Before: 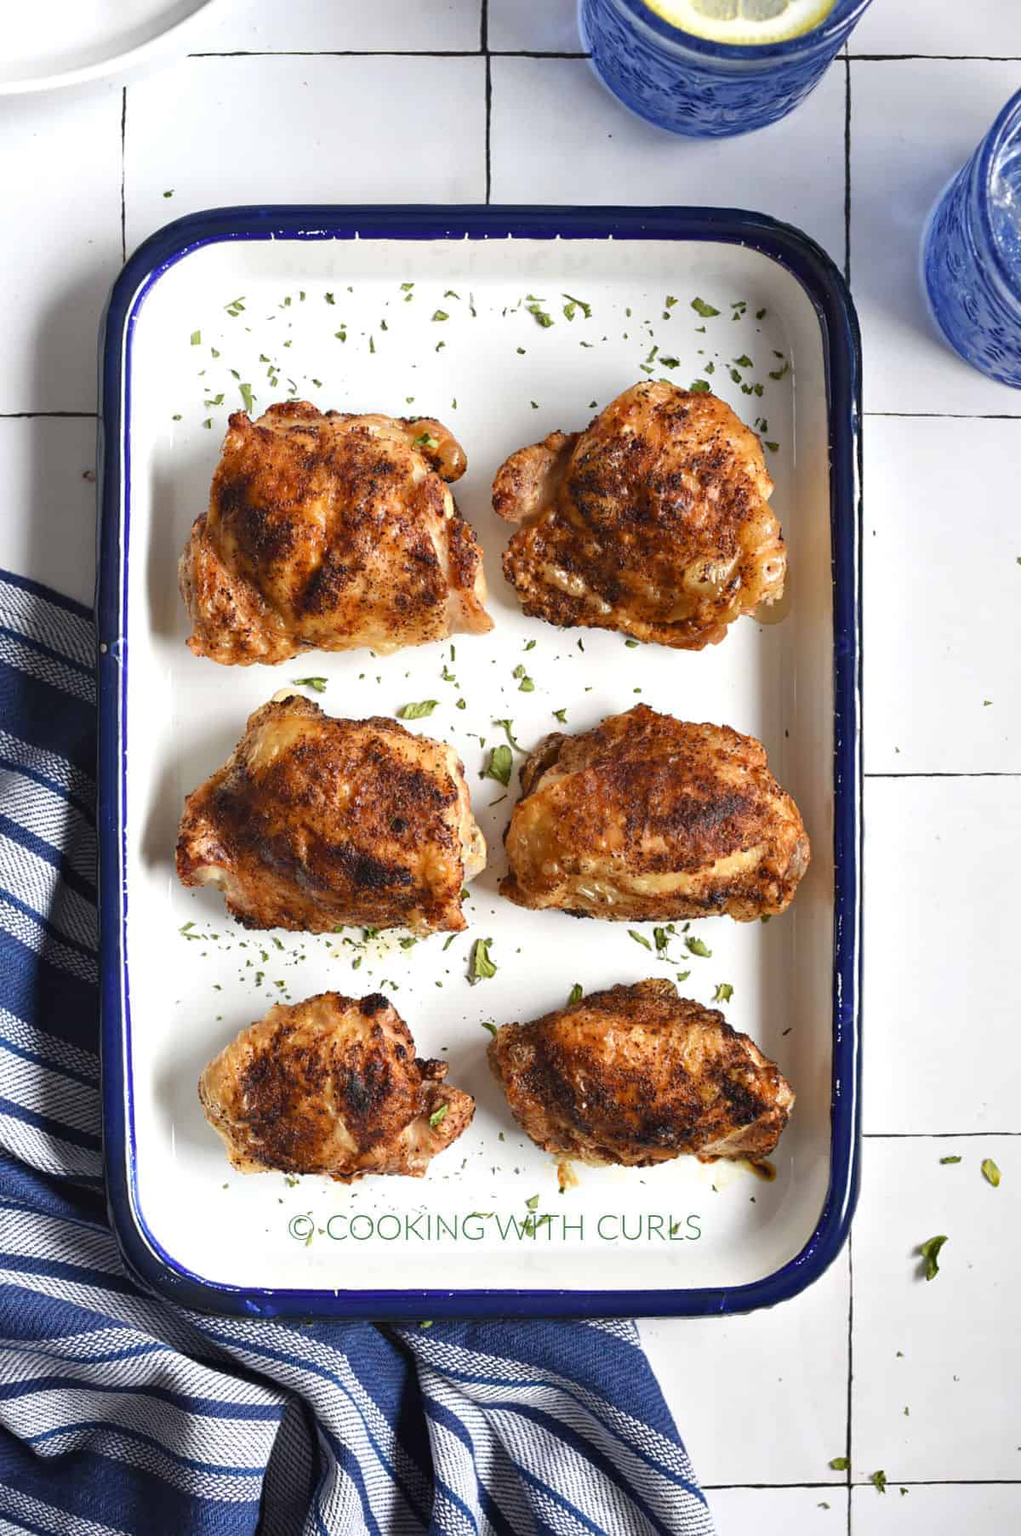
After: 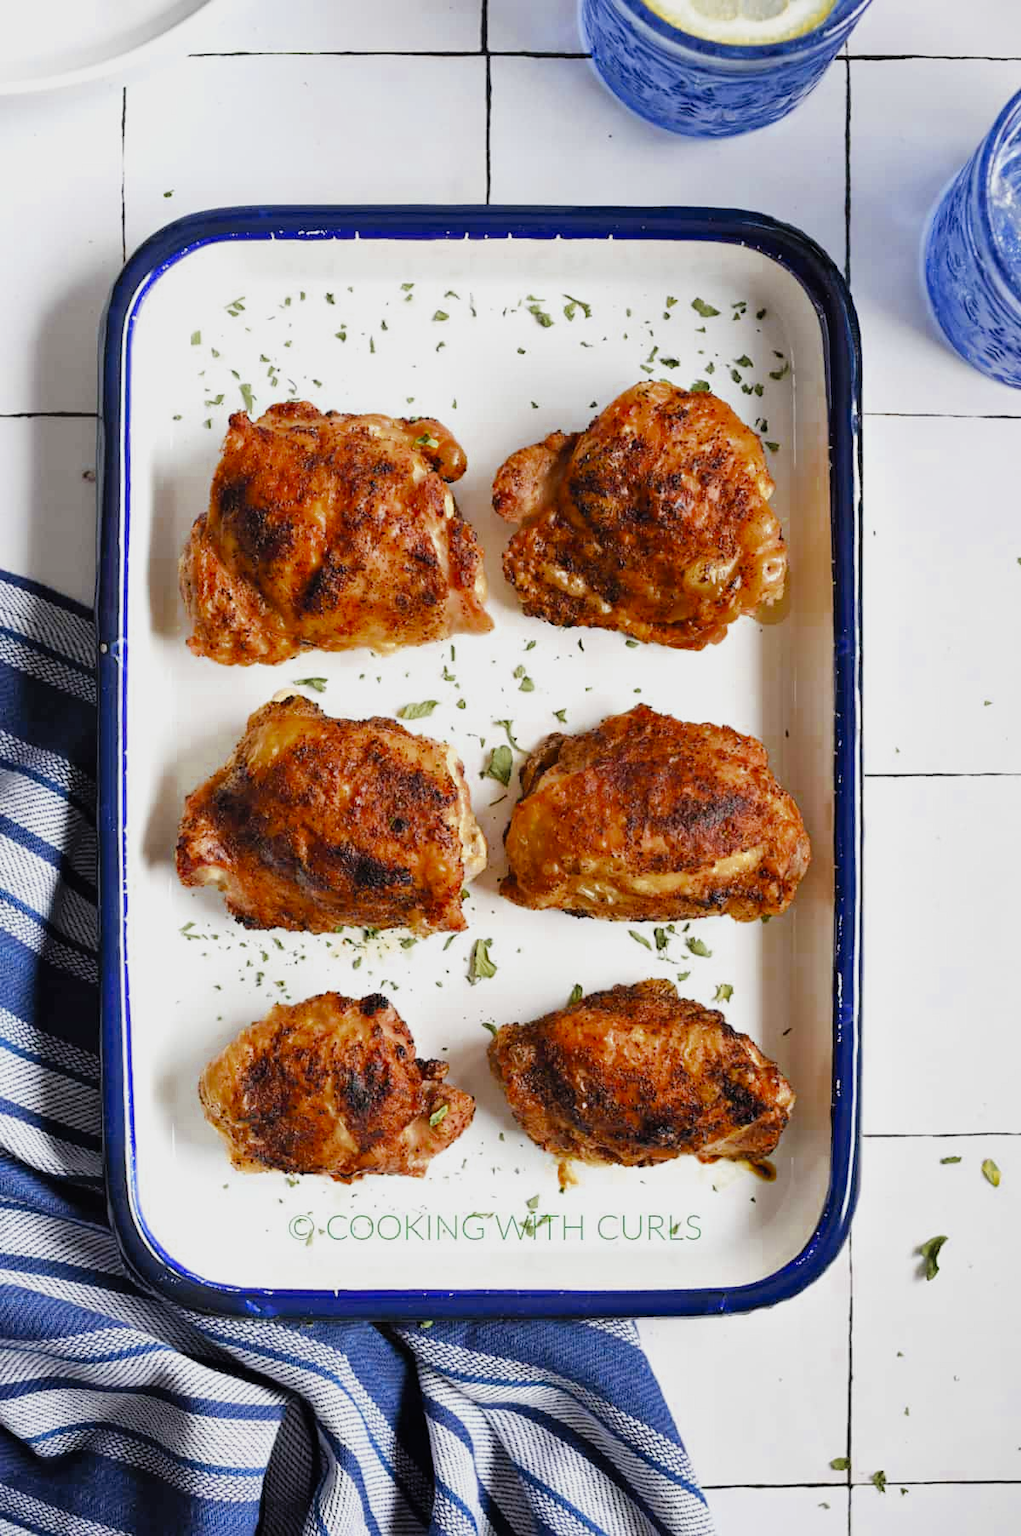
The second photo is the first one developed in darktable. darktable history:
shadows and highlights: shadows 25, highlights -25
levels: levels [0, 0.435, 0.917]
color balance rgb: shadows lift › luminance -10%, highlights gain › luminance 10%, saturation formula JzAzBz (2021)
color zones: curves: ch0 [(0.11, 0.396) (0.195, 0.36) (0.25, 0.5) (0.303, 0.412) (0.357, 0.544) (0.75, 0.5) (0.967, 0.328)]; ch1 [(0, 0.468) (0.112, 0.512) (0.202, 0.6) (0.25, 0.5) (0.307, 0.352) (0.357, 0.544) (0.75, 0.5) (0.963, 0.524)]
filmic rgb: black relative exposure -8.54 EV, white relative exposure 5.52 EV, hardness 3.39, contrast 1.016
